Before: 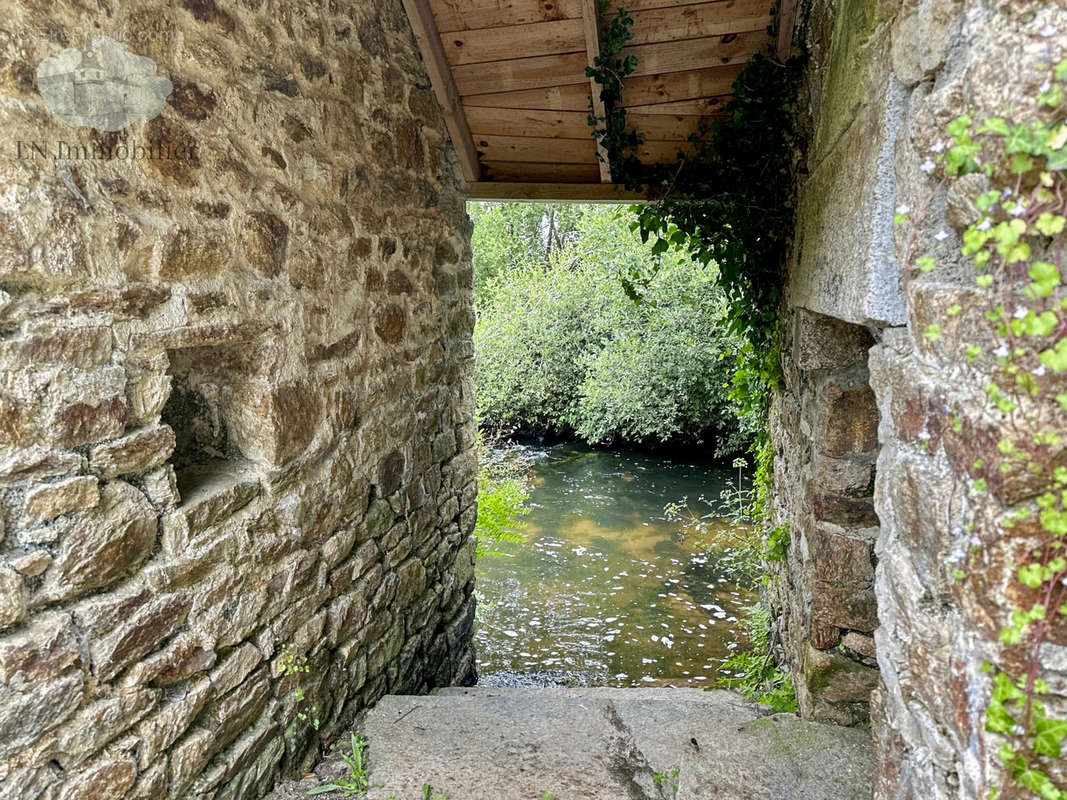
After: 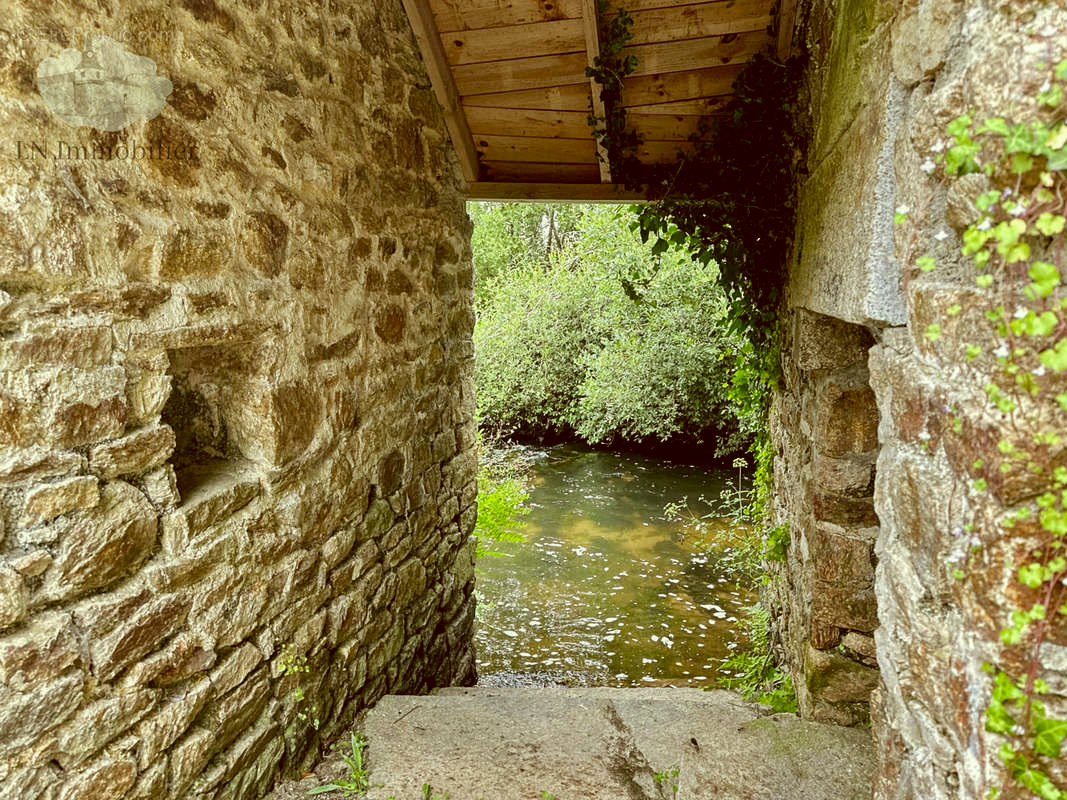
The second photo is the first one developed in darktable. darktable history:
color correction: highlights a* -5.22, highlights b* 9.8, shadows a* 9.42, shadows b* 24.17
